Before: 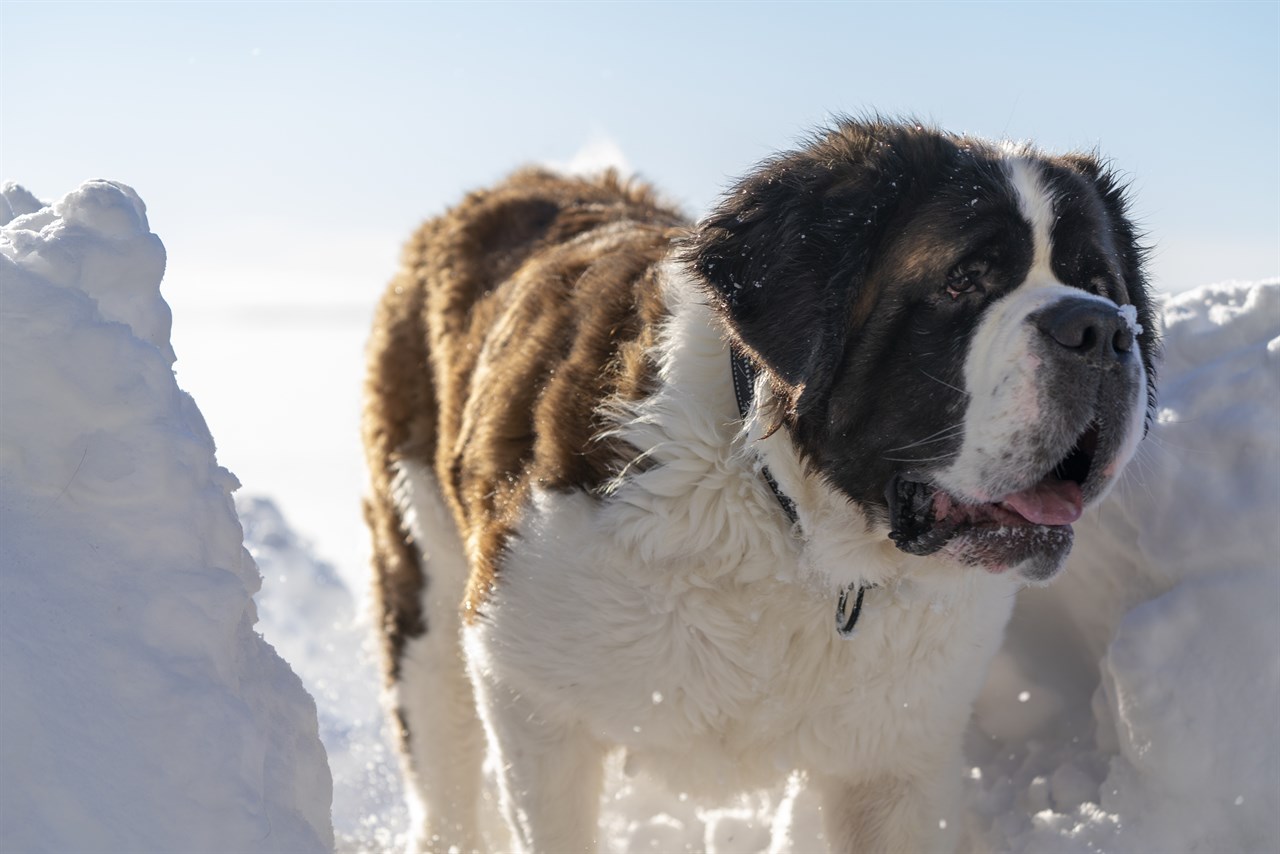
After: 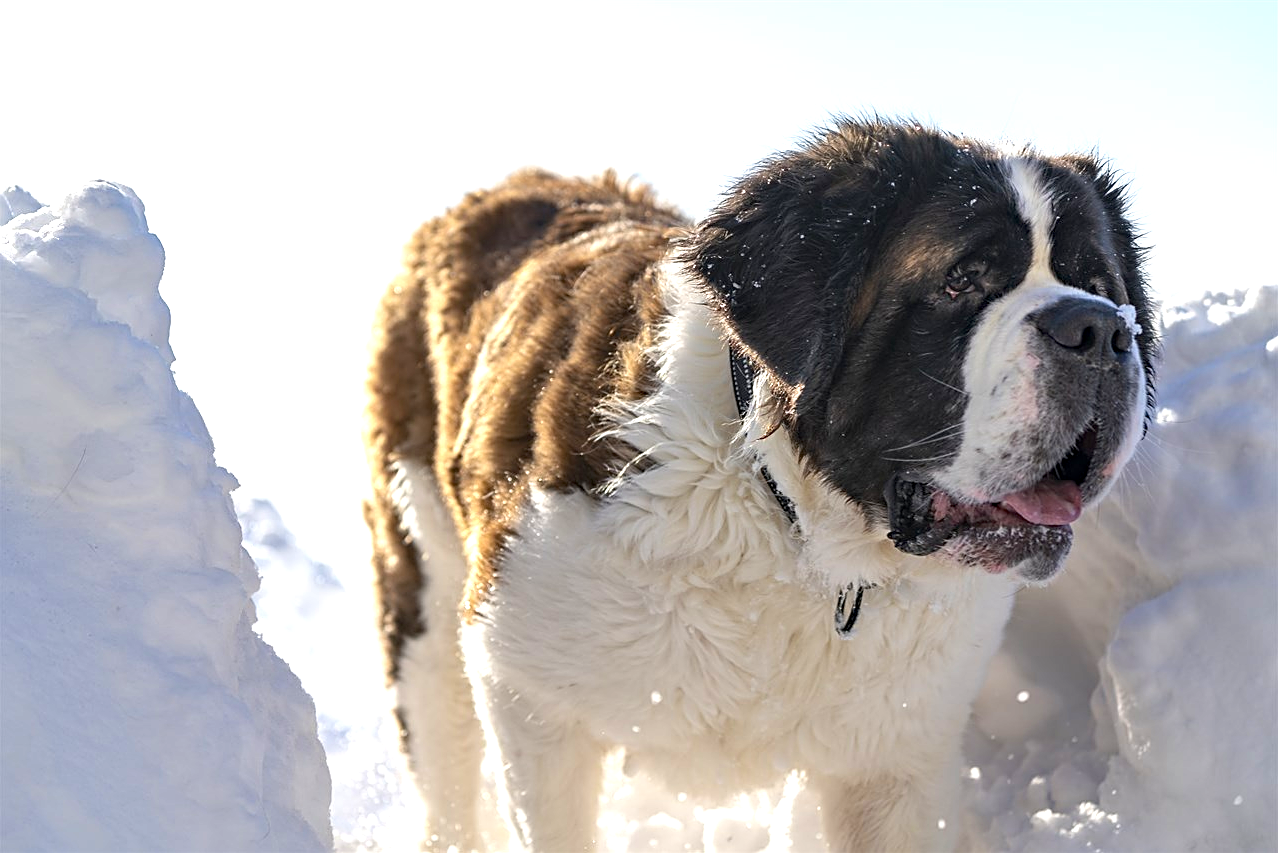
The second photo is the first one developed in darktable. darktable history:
exposure: exposure 0.771 EV, compensate highlight preservation false
haze removal: compatibility mode true, adaptive false
sharpen: on, module defaults
crop and rotate: left 0.08%, bottom 0.003%
